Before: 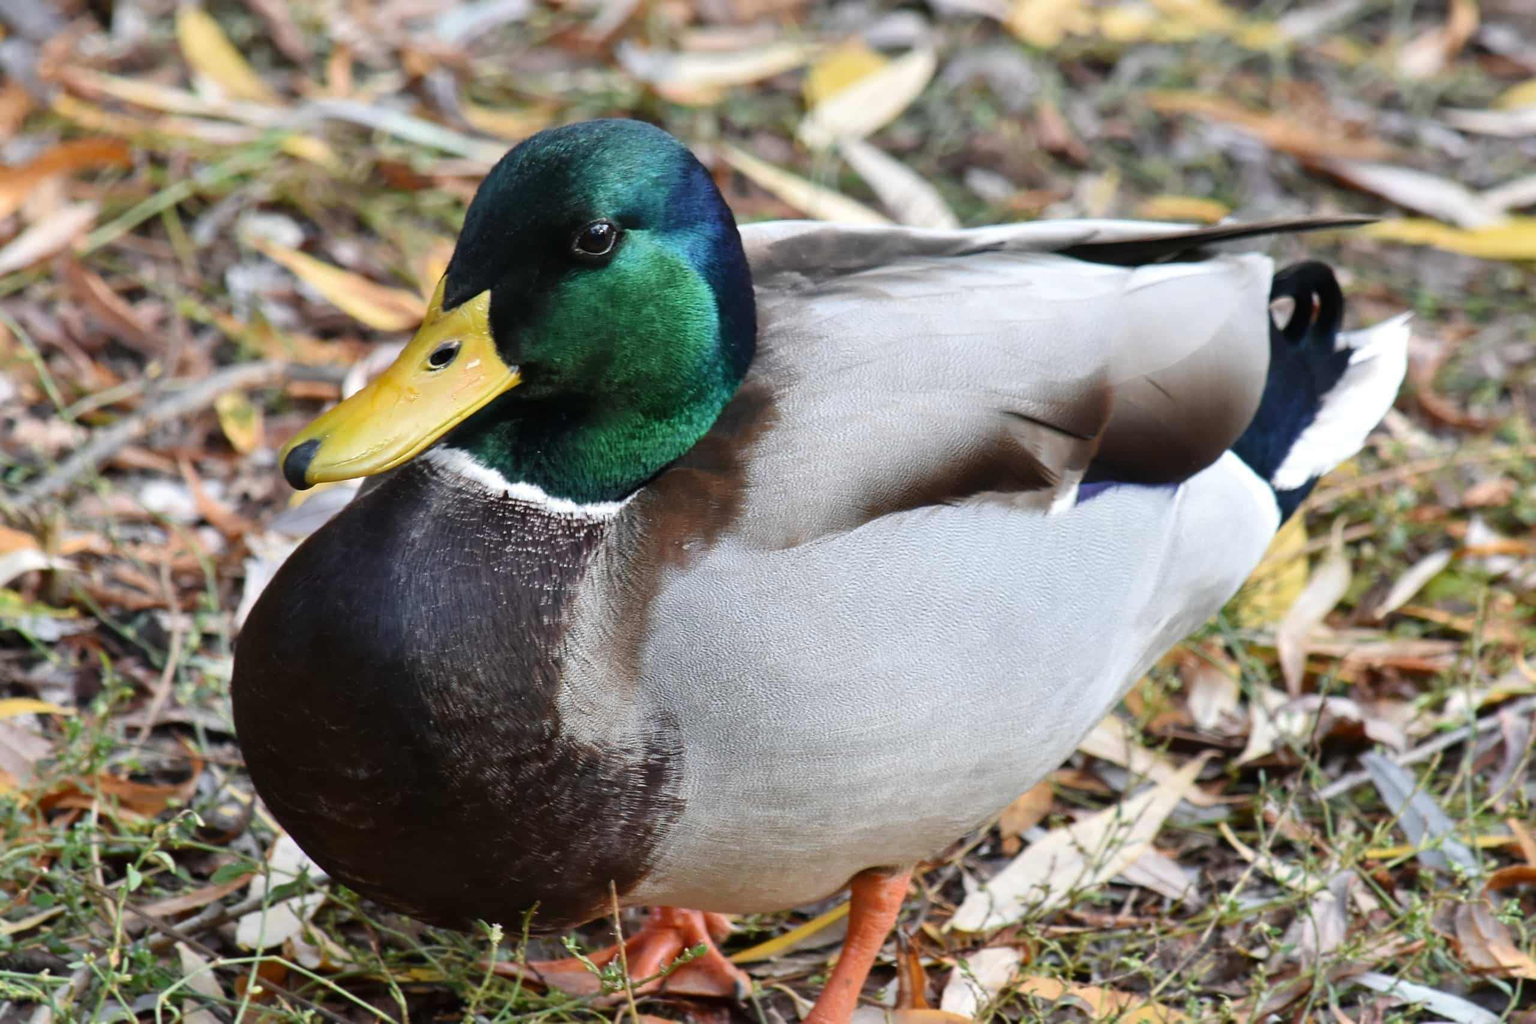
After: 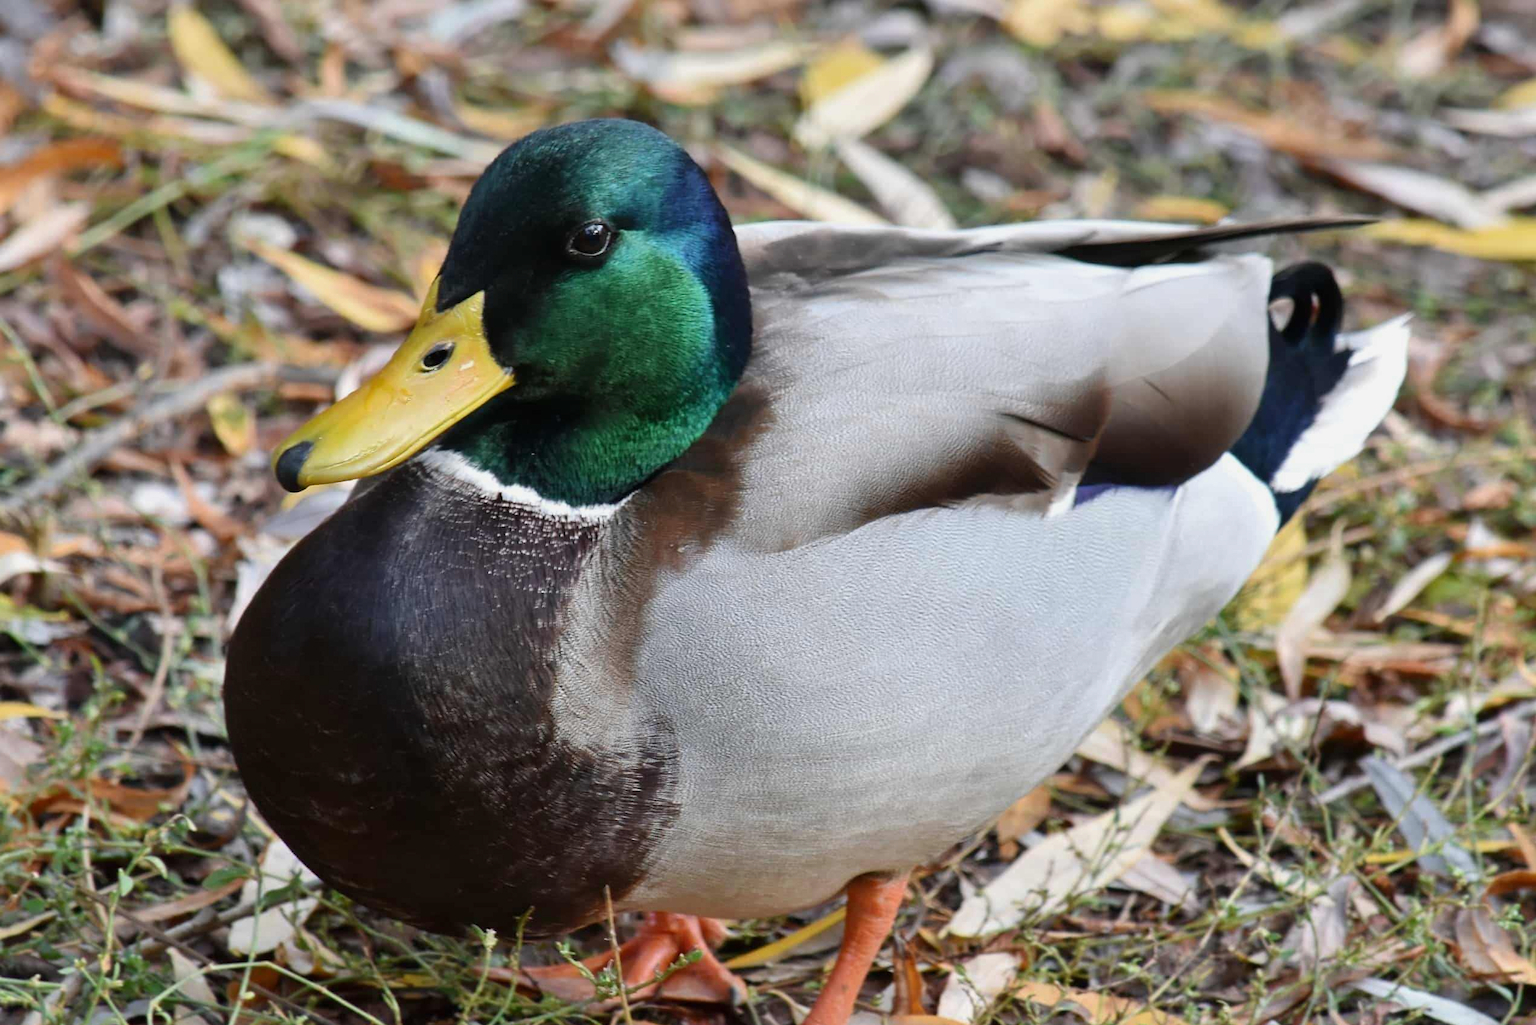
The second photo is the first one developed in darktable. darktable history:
exposure: exposure -0.154 EV, compensate exposure bias true, compensate highlight preservation false
crop and rotate: left 0.663%, top 0.17%, bottom 0.395%
